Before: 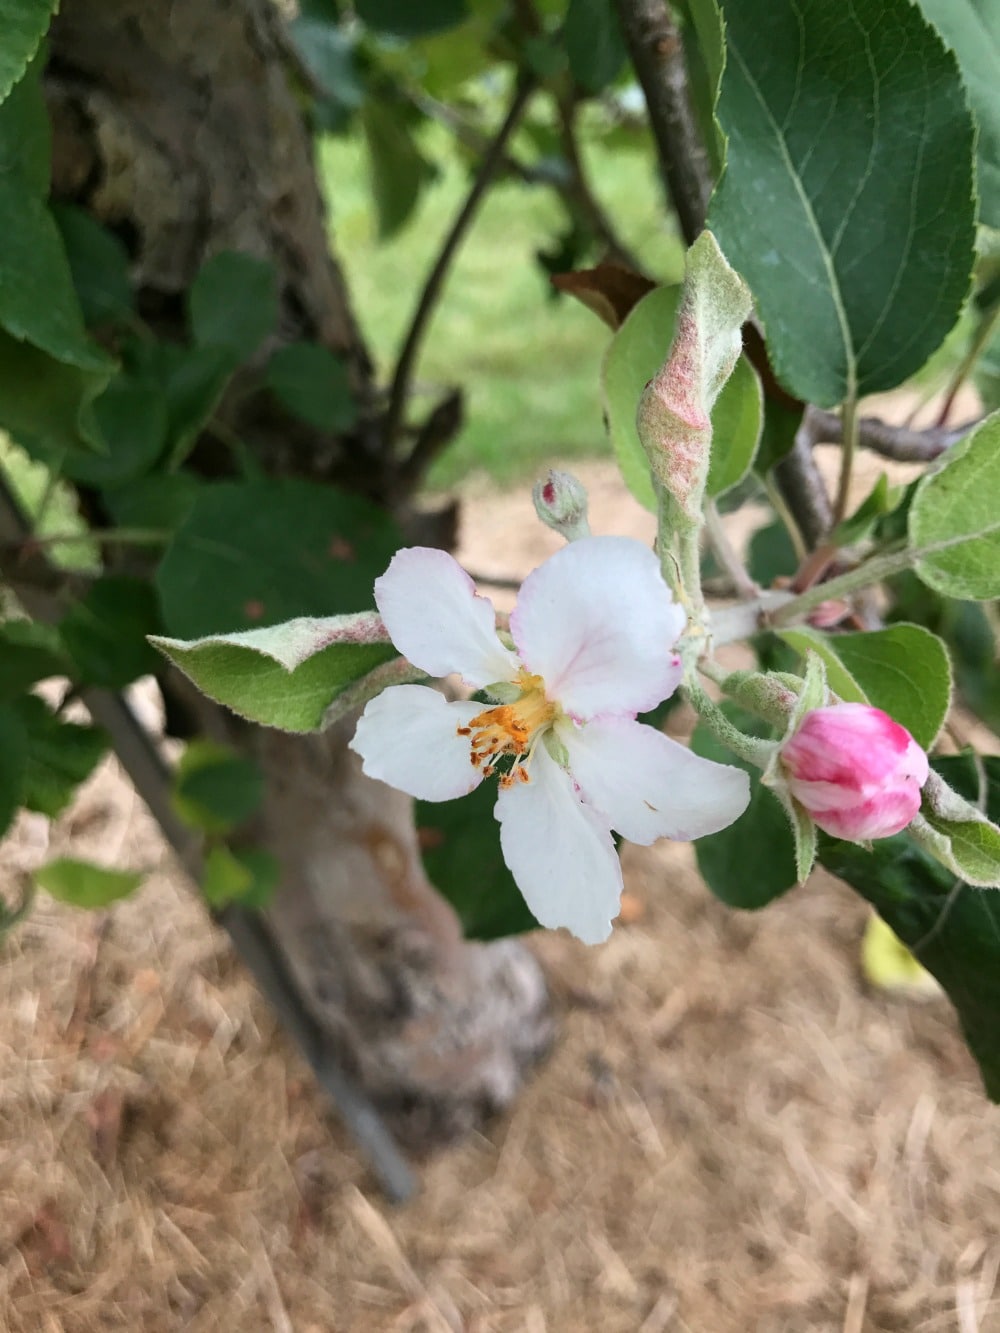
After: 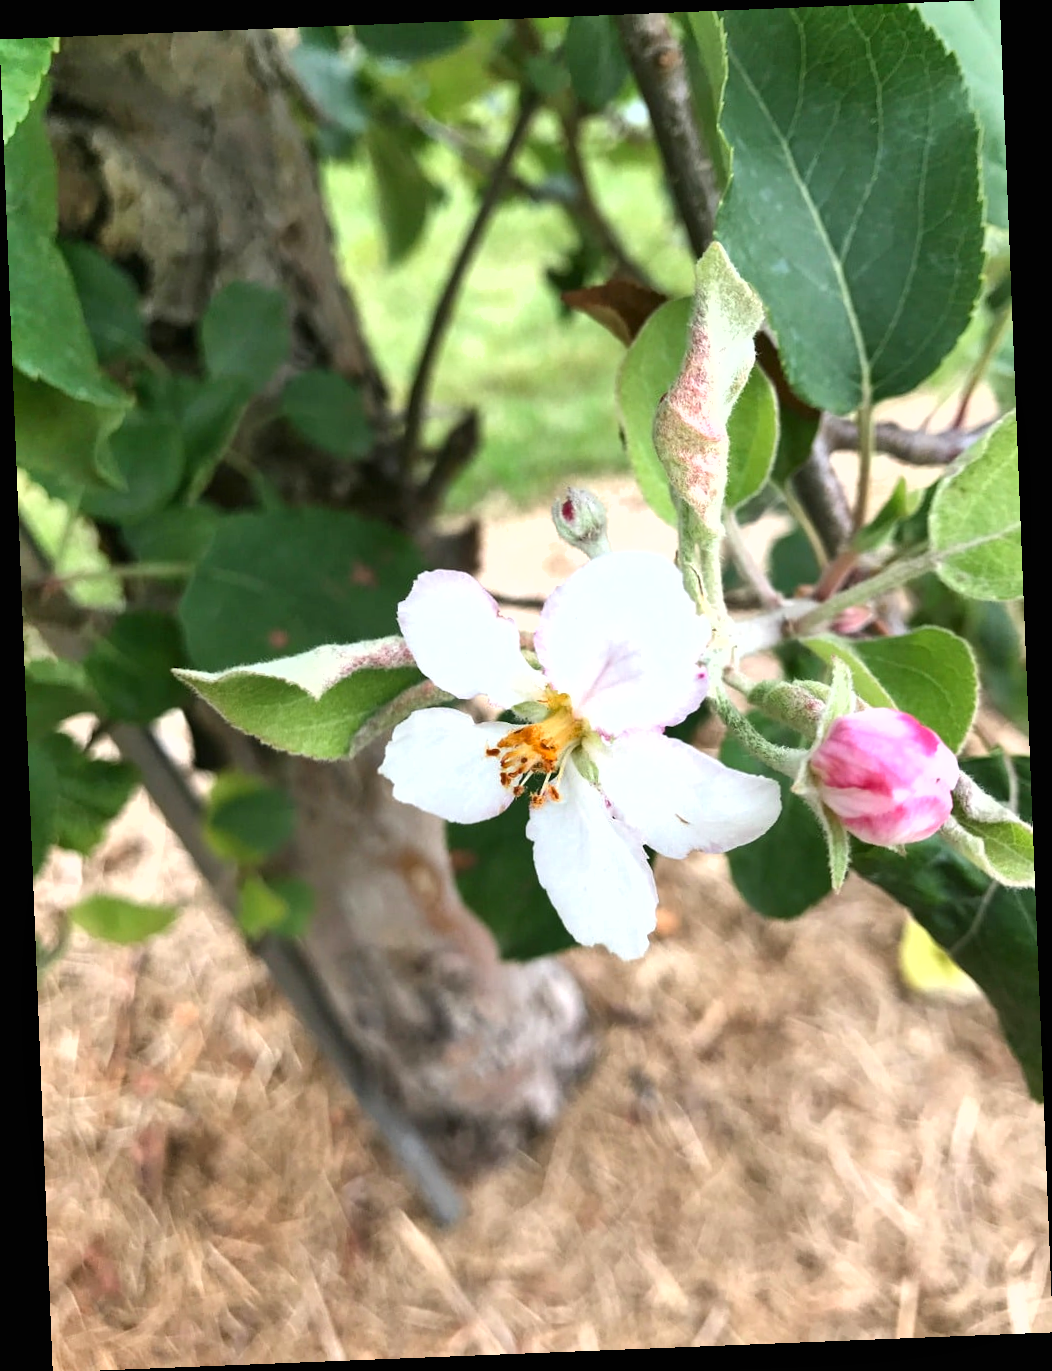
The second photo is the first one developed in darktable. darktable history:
color balance rgb: on, module defaults
rotate and perspective: rotation -2.29°, automatic cropping off
shadows and highlights: low approximation 0.01, soften with gaussian
exposure: black level correction 0, exposure 0.7 EV, compensate exposure bias true, compensate highlight preservation false
